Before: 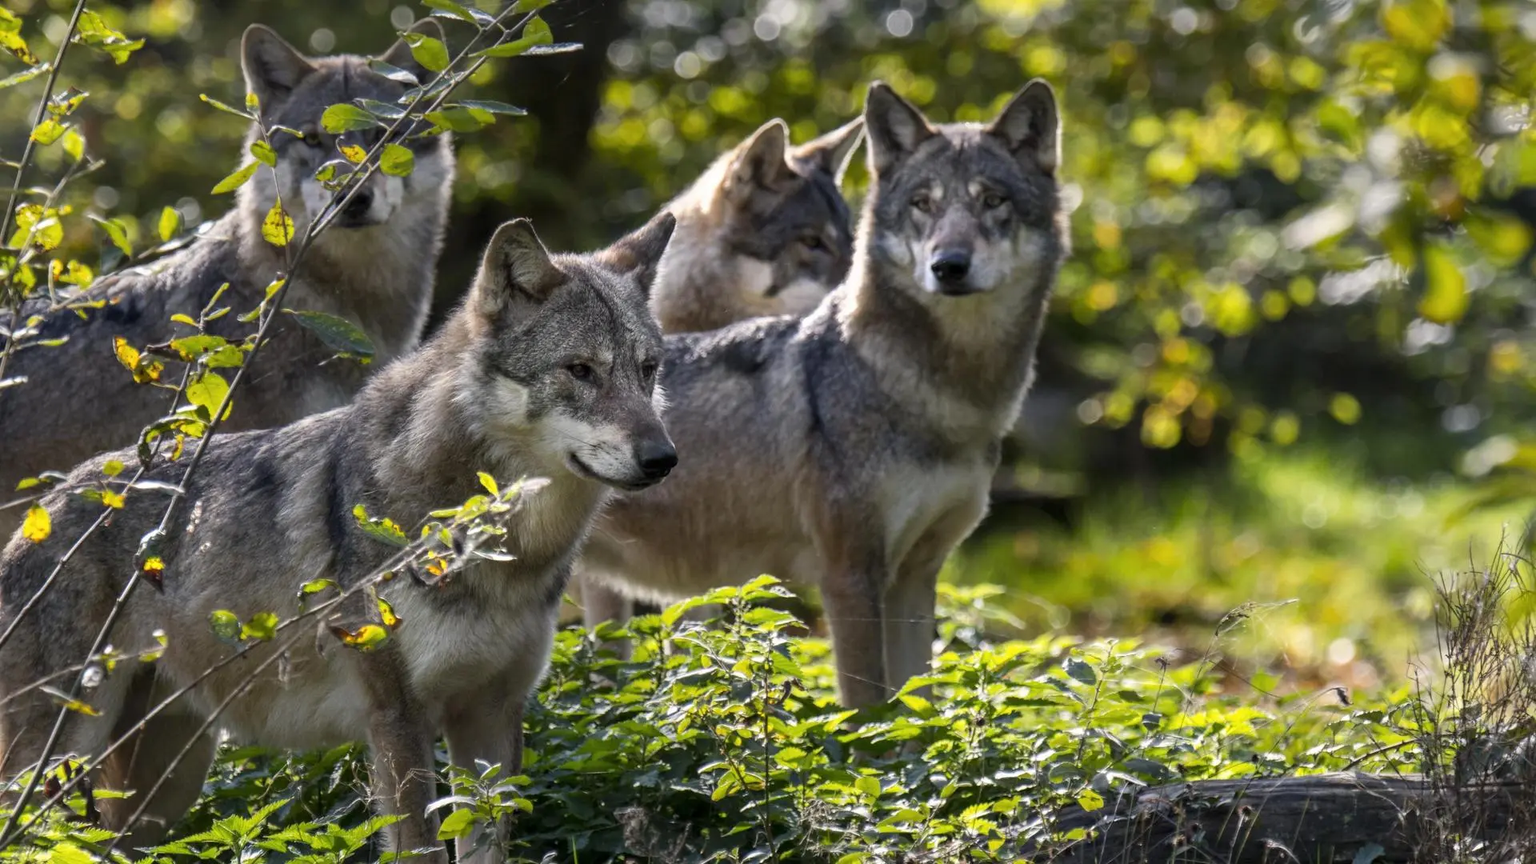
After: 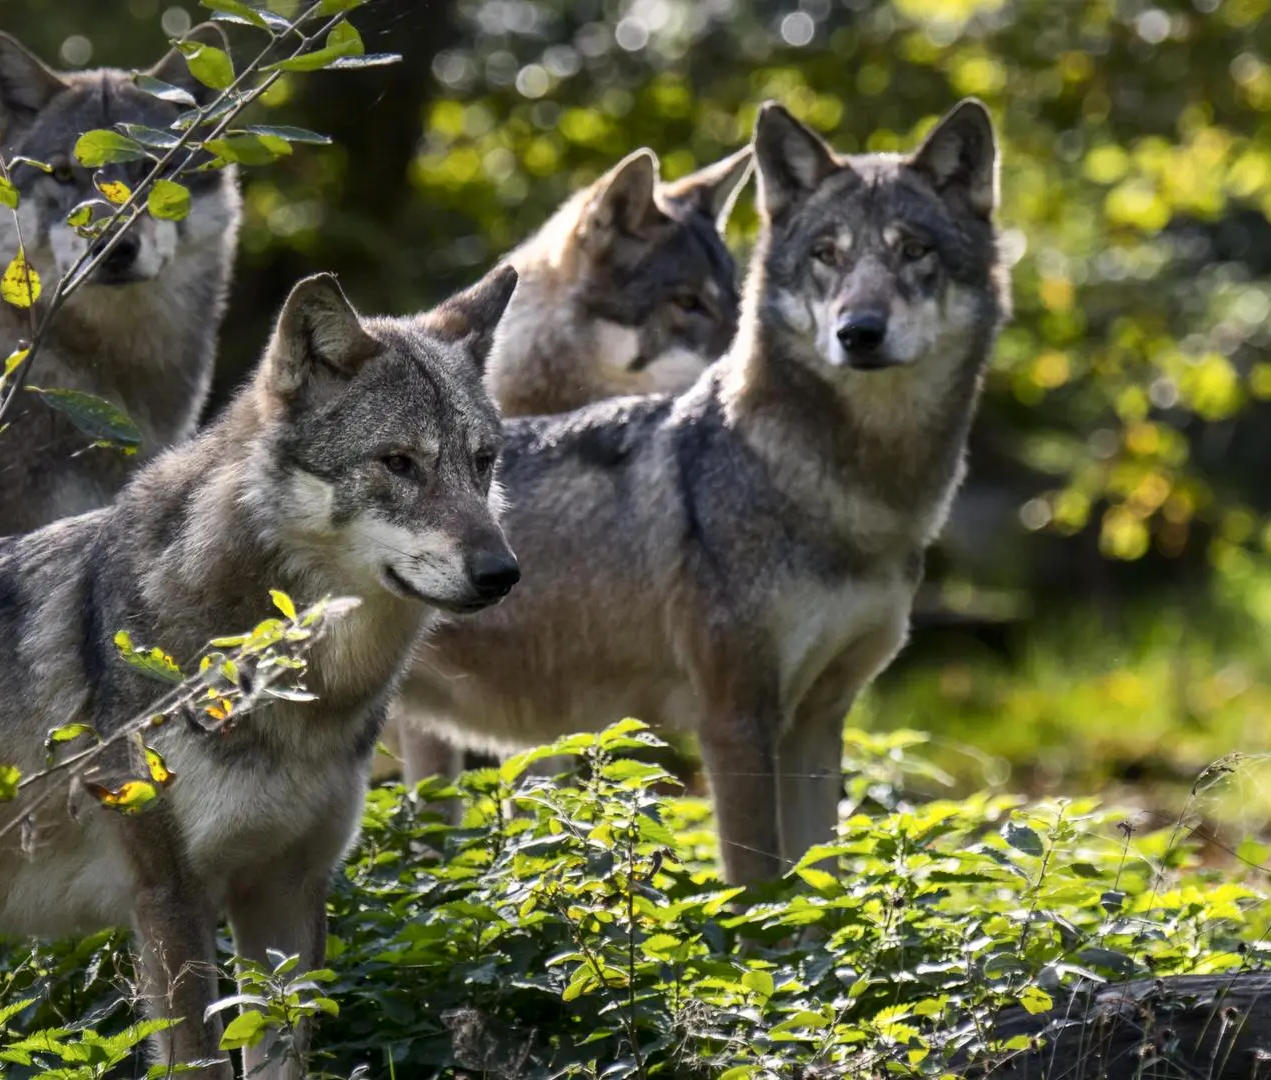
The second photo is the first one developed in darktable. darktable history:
crop: left 17.038%, right 16.748%
contrast brightness saturation: contrast 0.138
